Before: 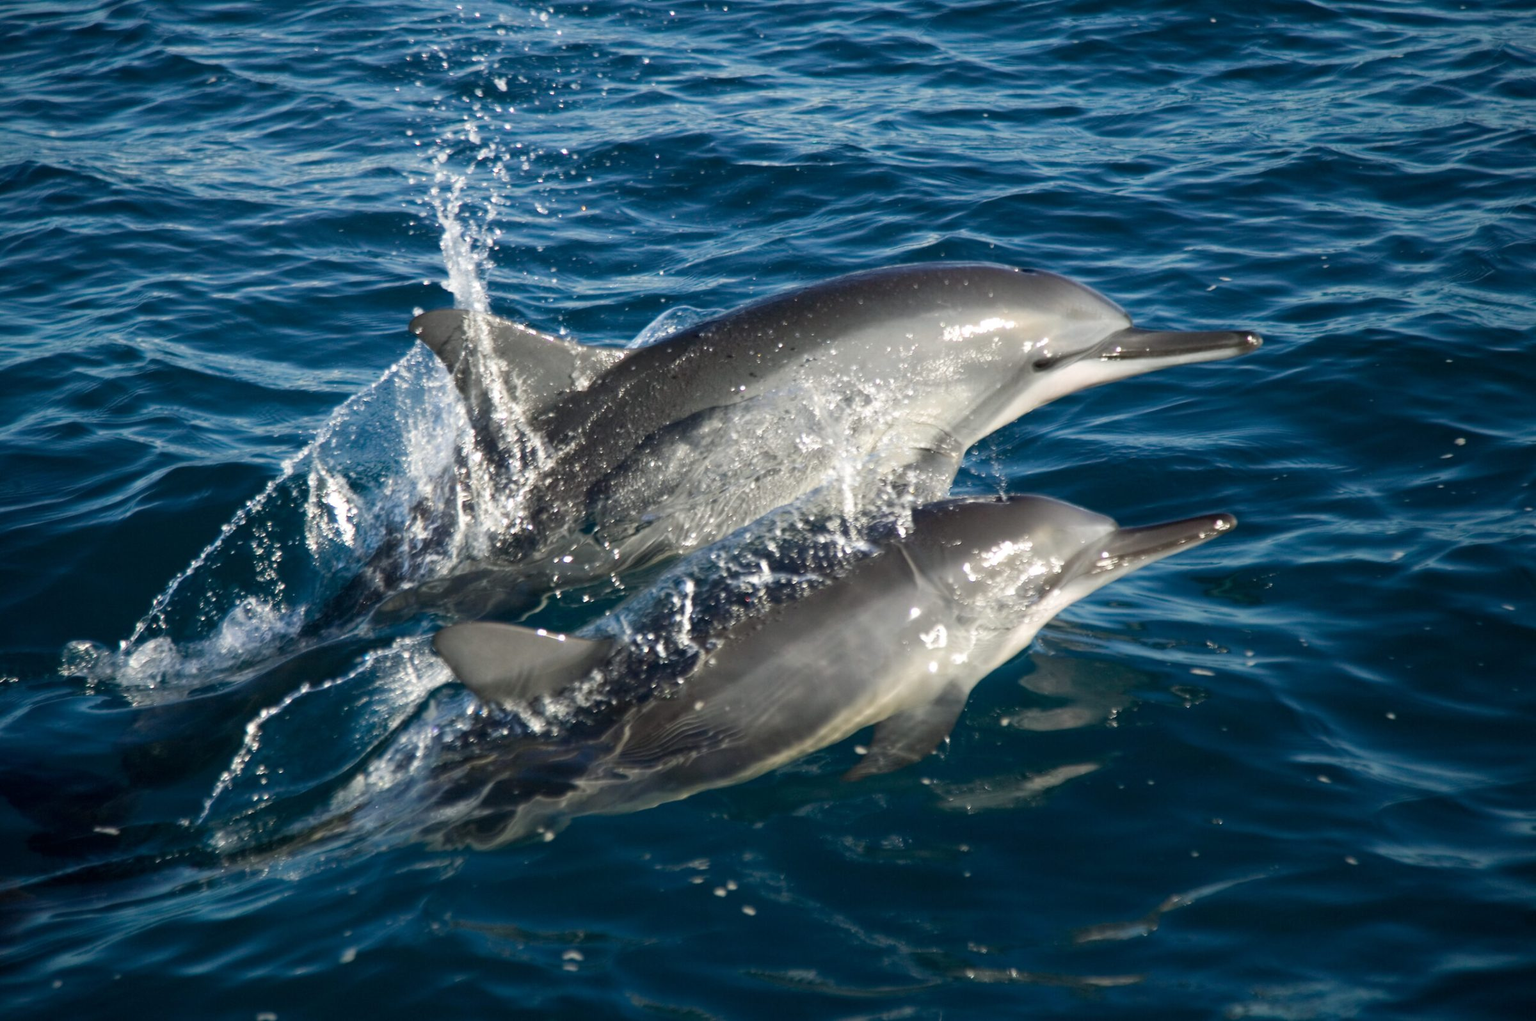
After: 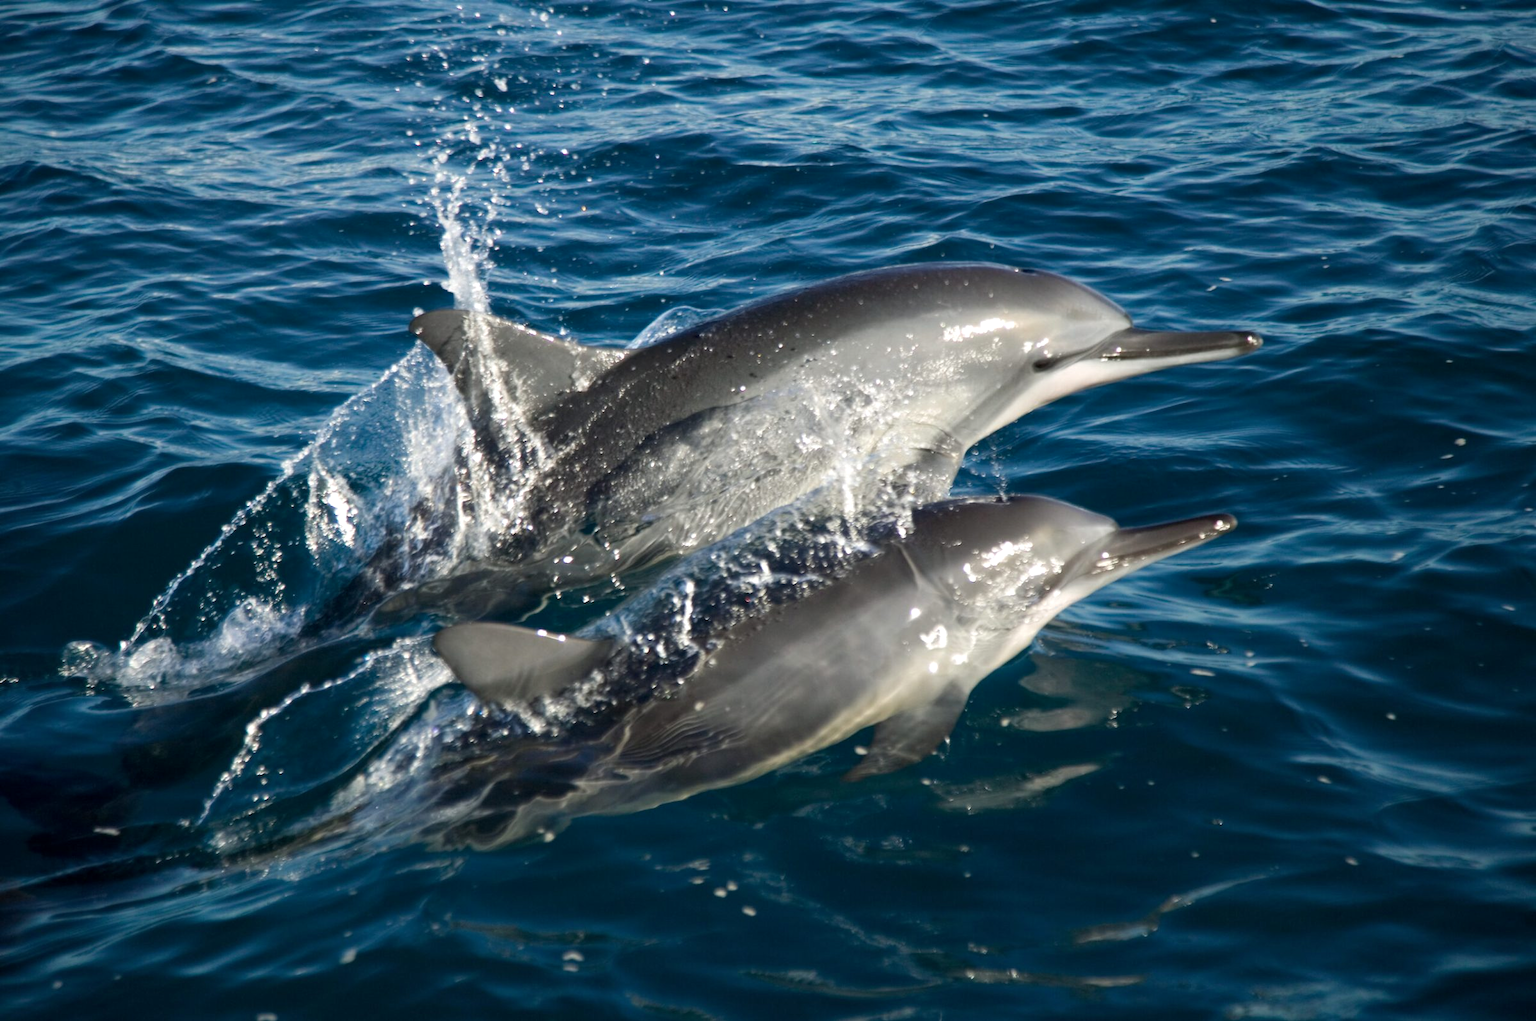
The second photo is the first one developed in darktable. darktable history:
contrast equalizer: octaves 7, y [[0.6 ×6], [0.55 ×6], [0 ×6], [0 ×6], [0 ×6]], mix 0.15
rotate and perspective: automatic cropping original format, crop left 0, crop top 0
